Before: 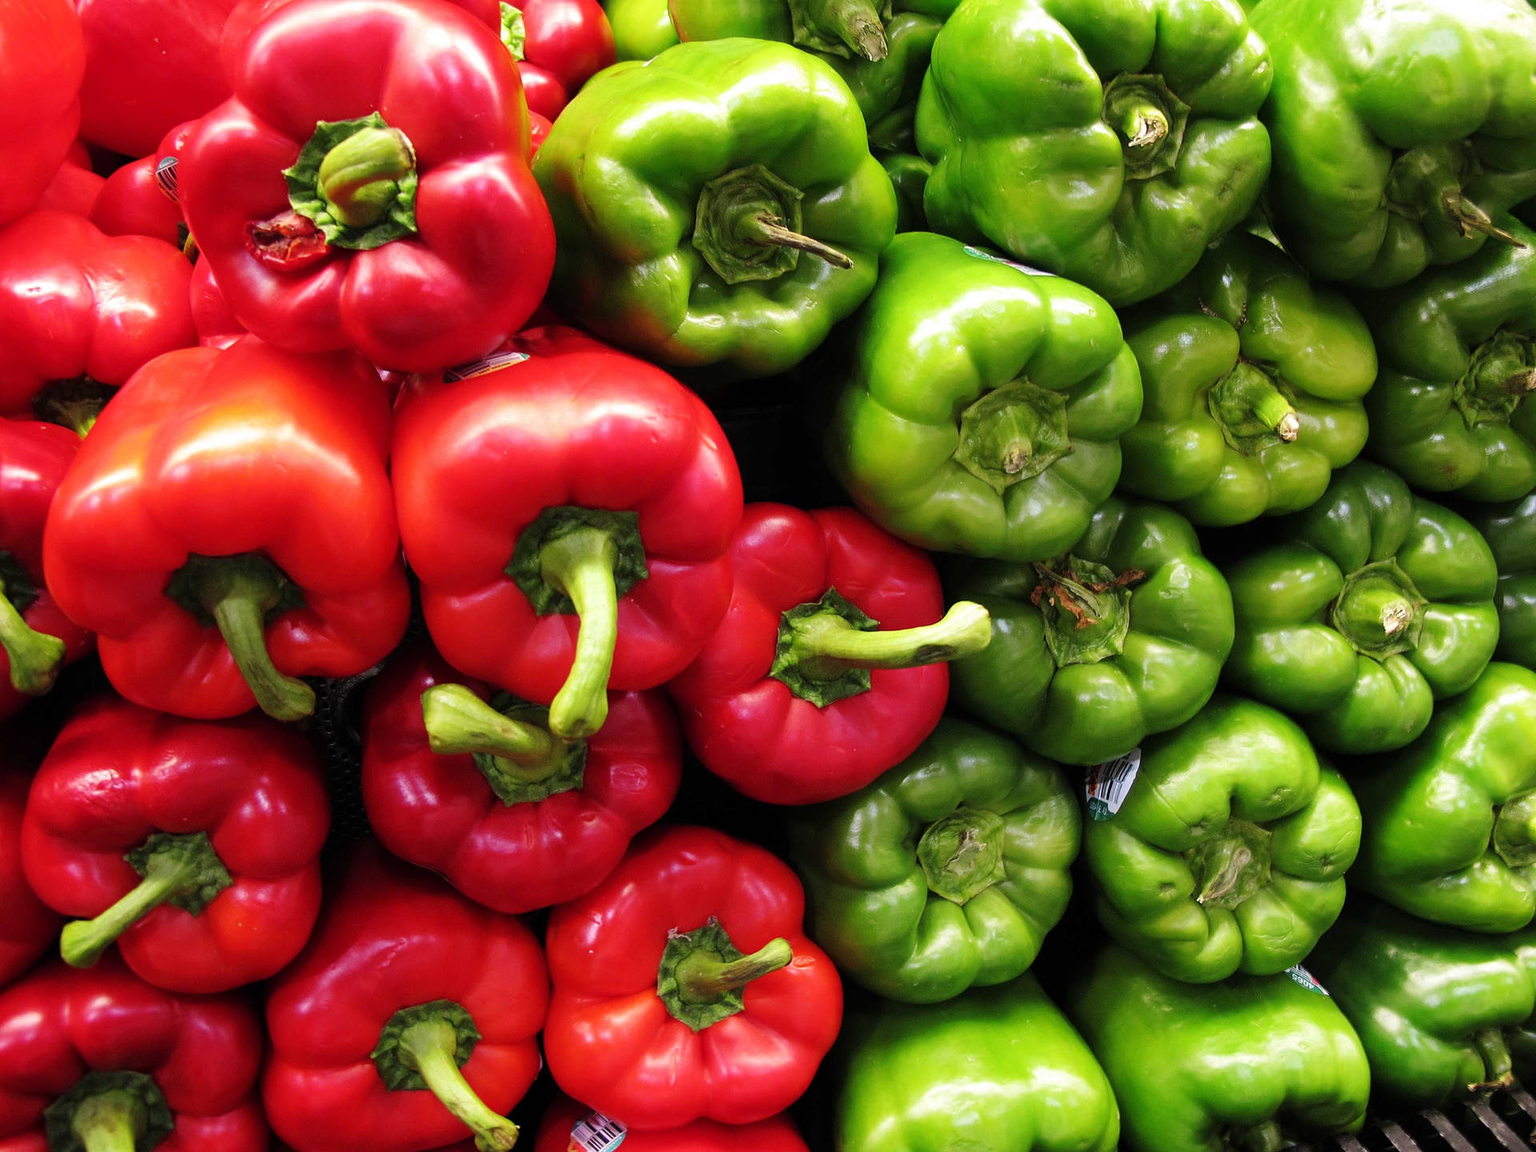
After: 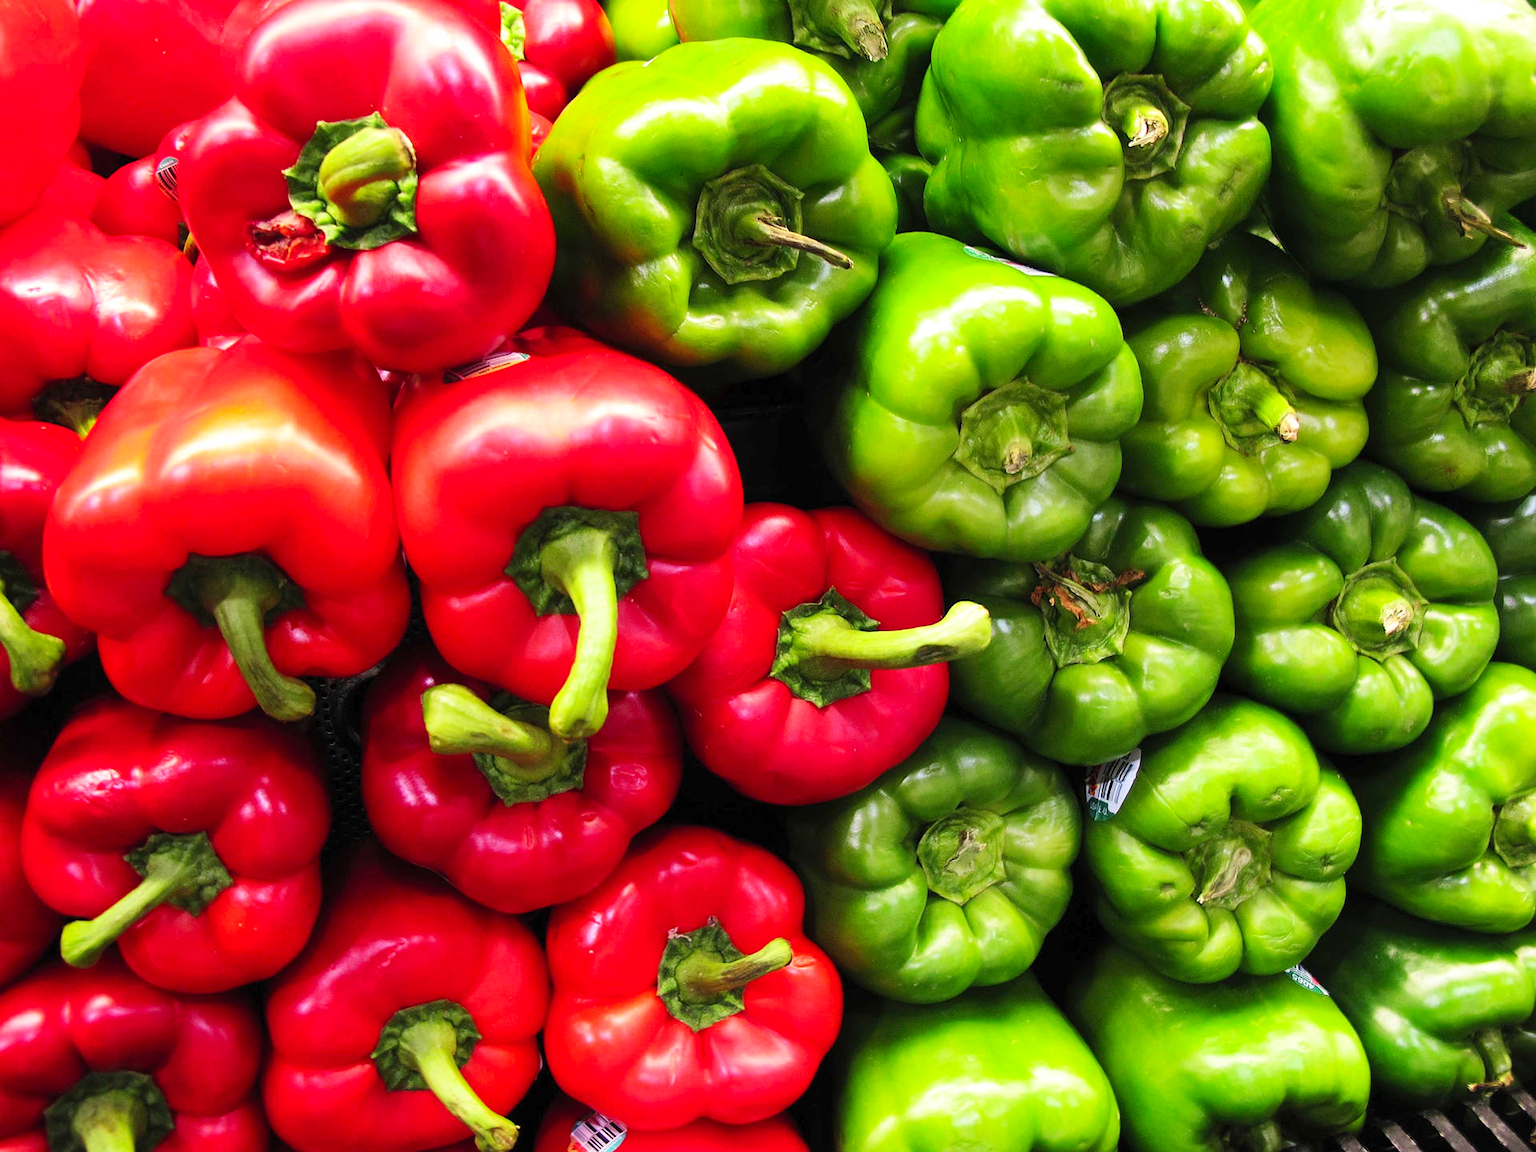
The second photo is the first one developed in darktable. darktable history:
contrast brightness saturation: contrast 0.196, brightness 0.162, saturation 0.222
